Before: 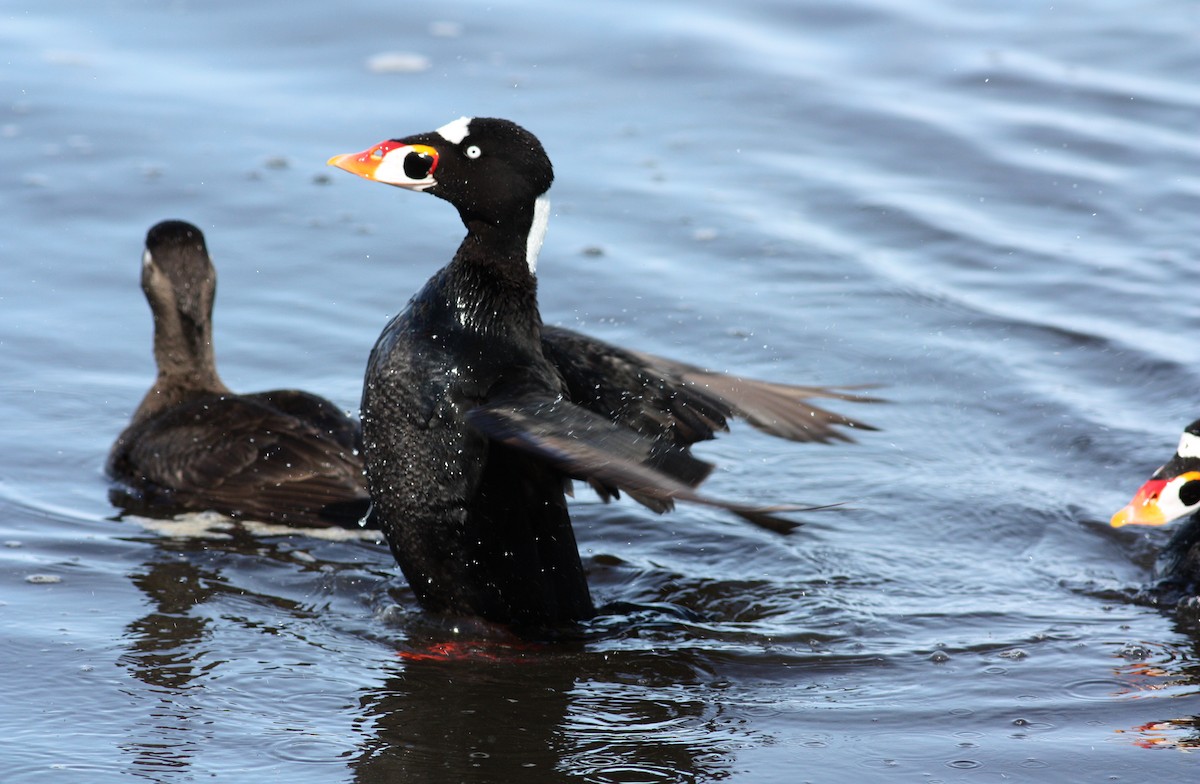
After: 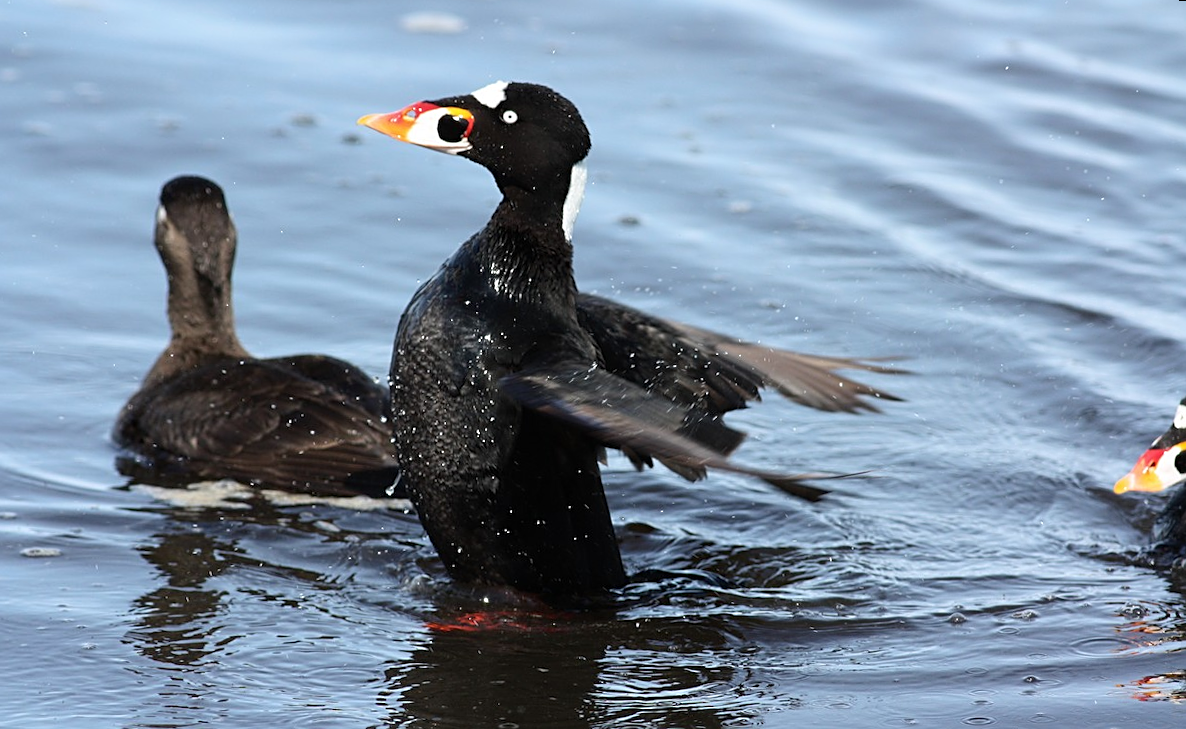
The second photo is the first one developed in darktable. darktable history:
sharpen: on, module defaults
rotate and perspective: rotation 0.679°, lens shift (horizontal) 0.136, crop left 0.009, crop right 0.991, crop top 0.078, crop bottom 0.95
